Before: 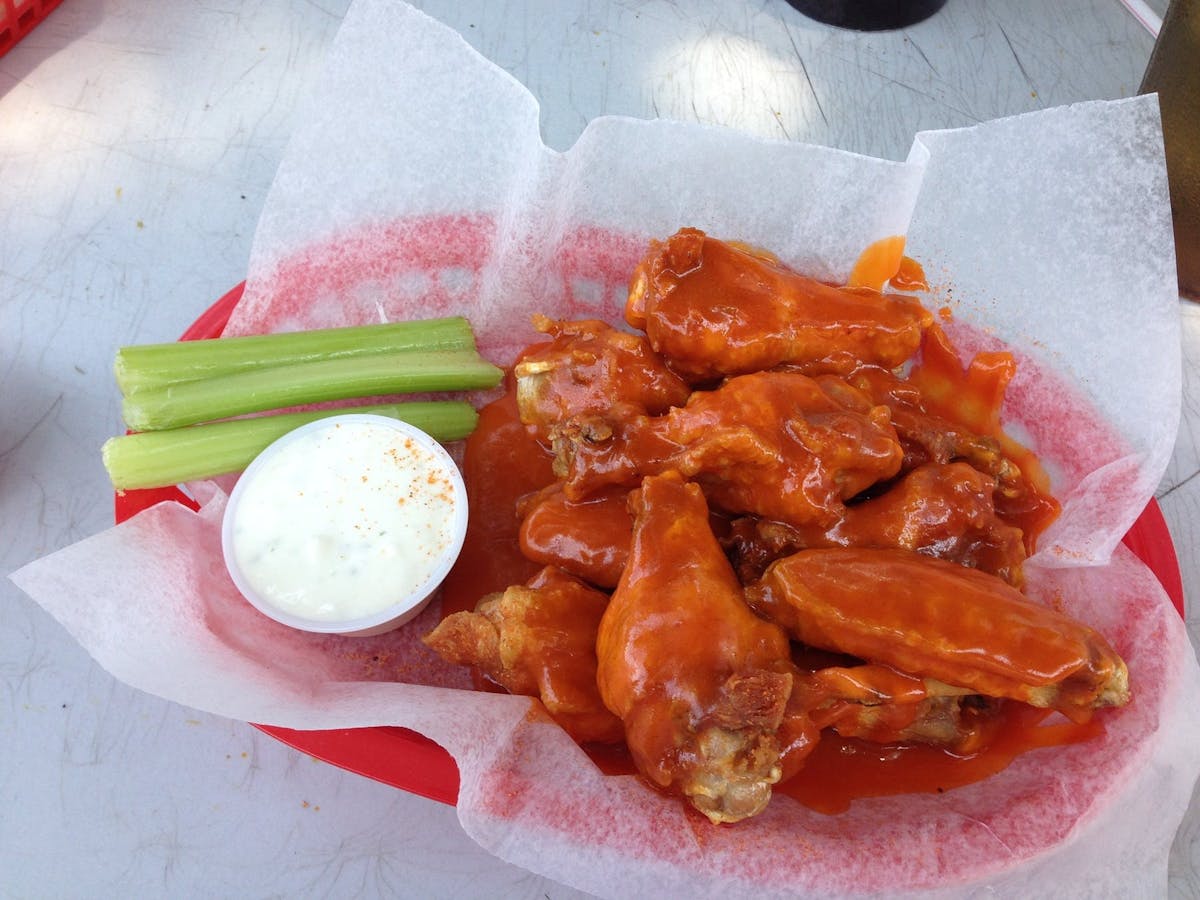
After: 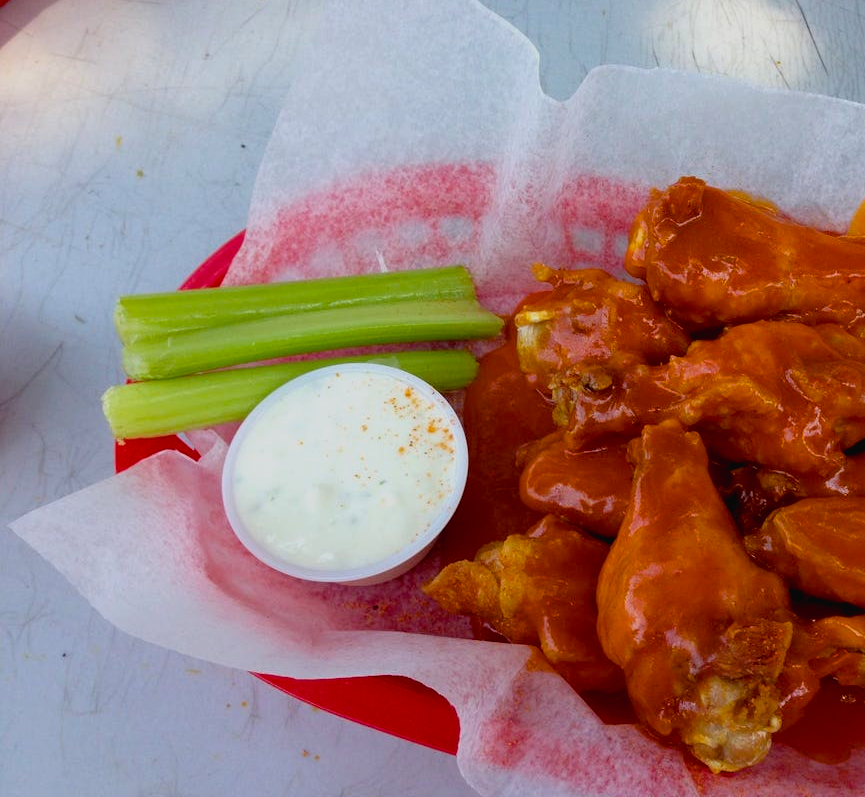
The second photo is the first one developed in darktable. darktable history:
exposure: black level correction 0.011, exposure -0.477 EV, compensate highlight preservation false
crop: top 5.769%, right 27.835%, bottom 5.608%
color balance rgb: global offset › luminance 0.257%, perceptual saturation grading › global saturation 30.556%, global vibrance 20%
